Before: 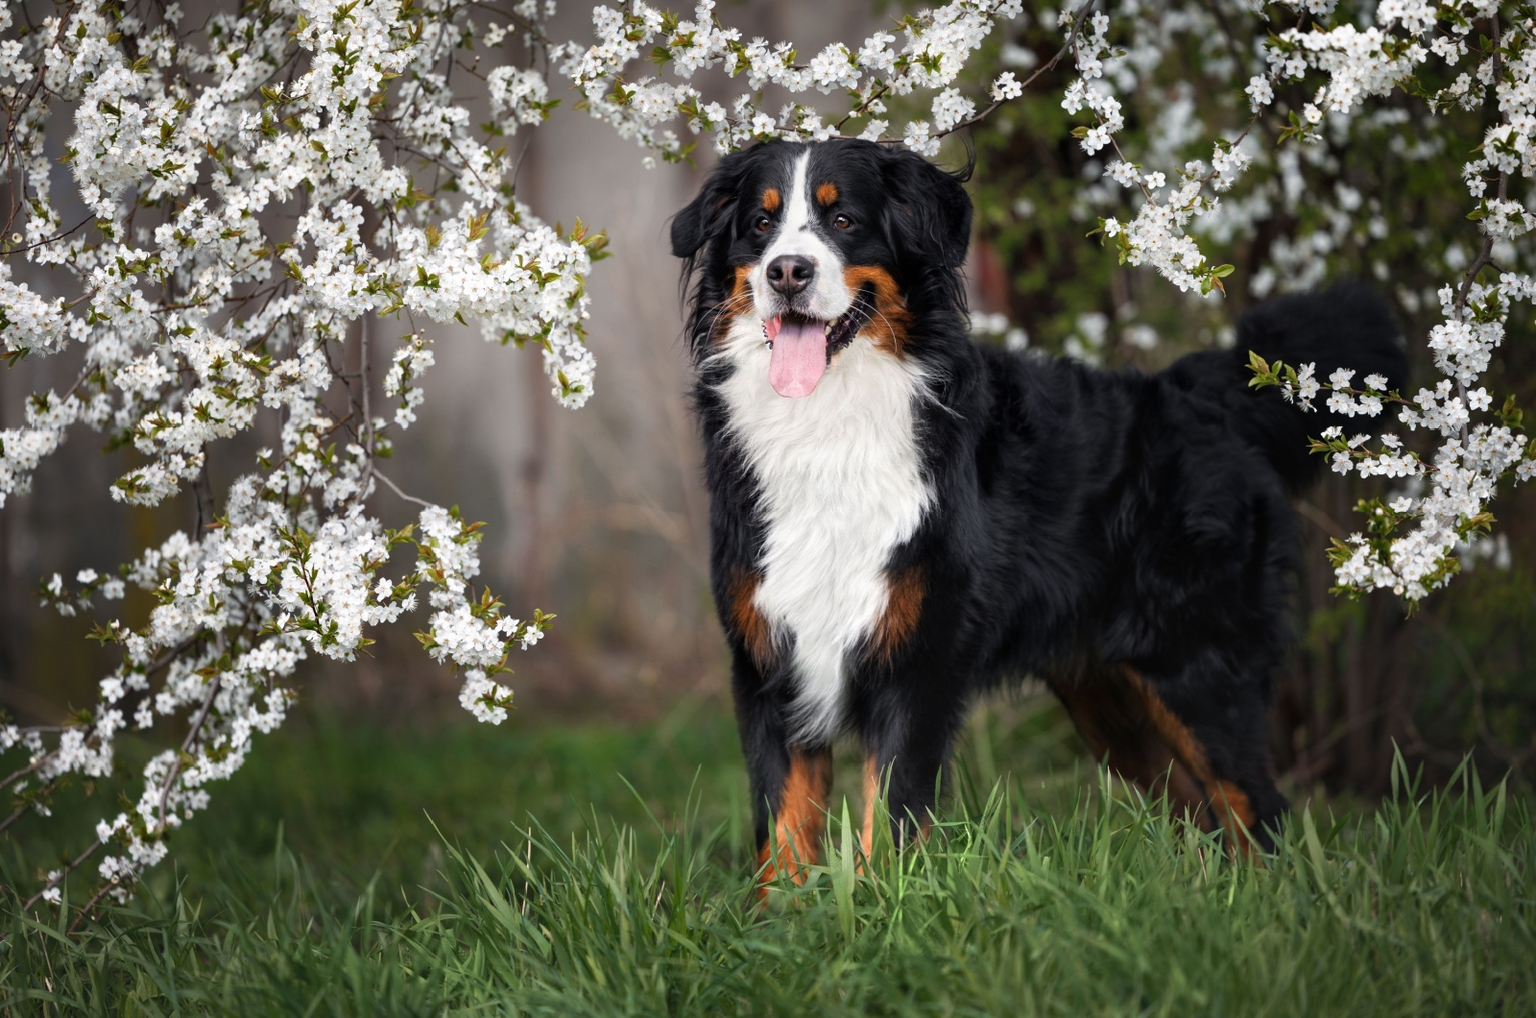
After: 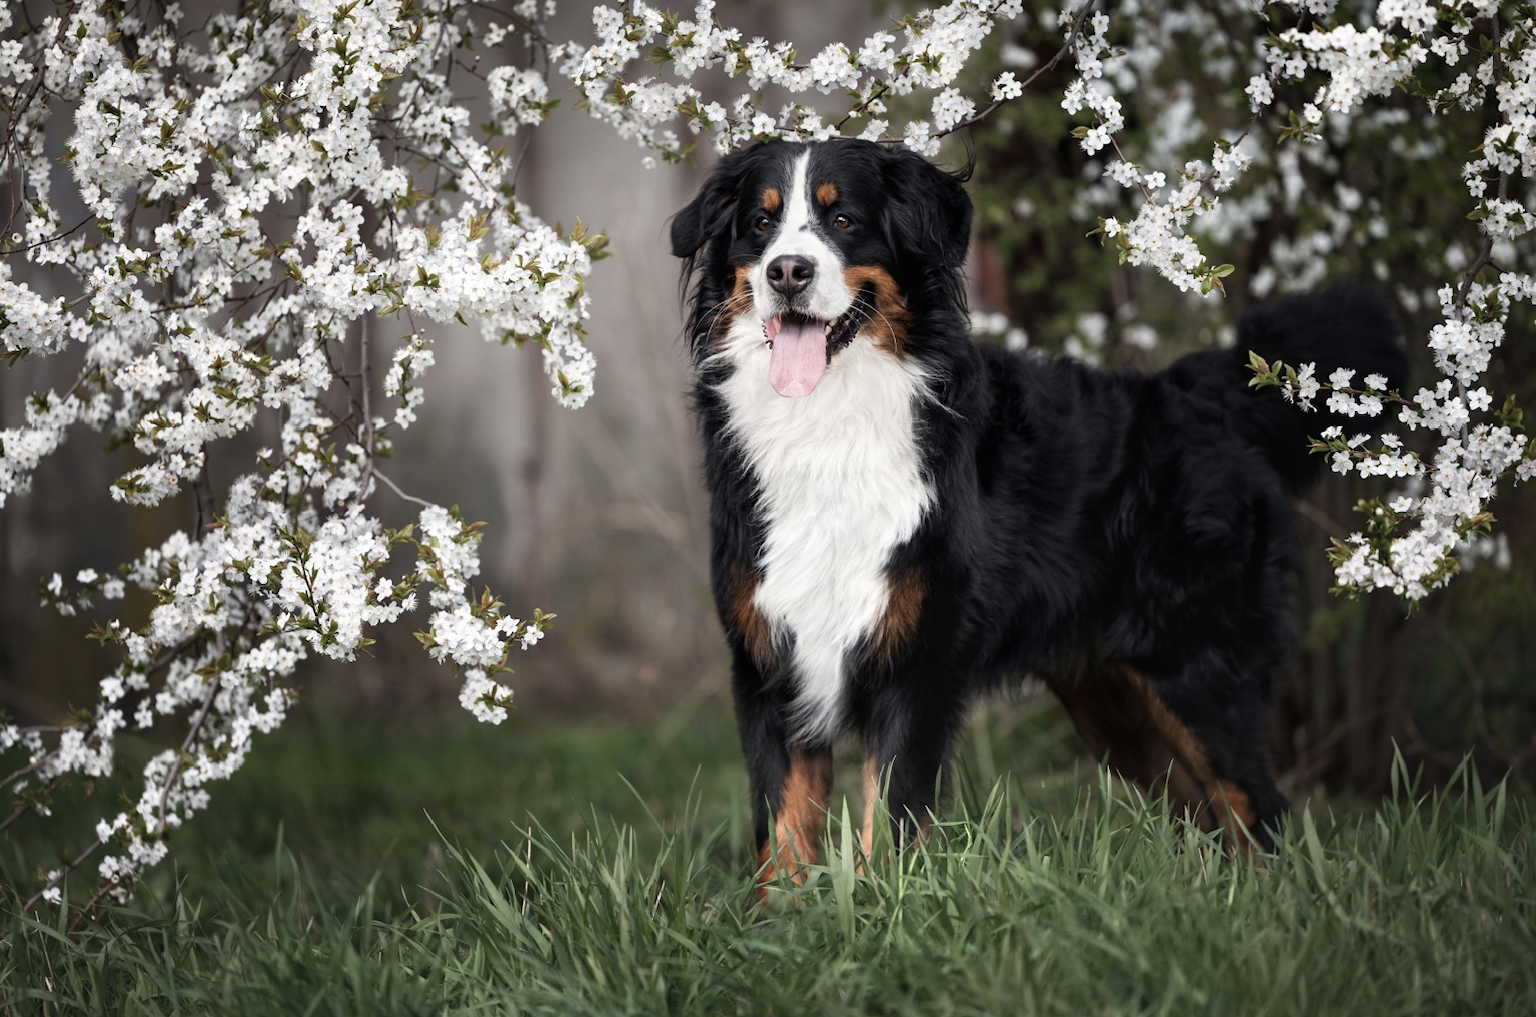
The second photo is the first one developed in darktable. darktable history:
contrast brightness saturation: contrast 0.101, saturation -0.358
